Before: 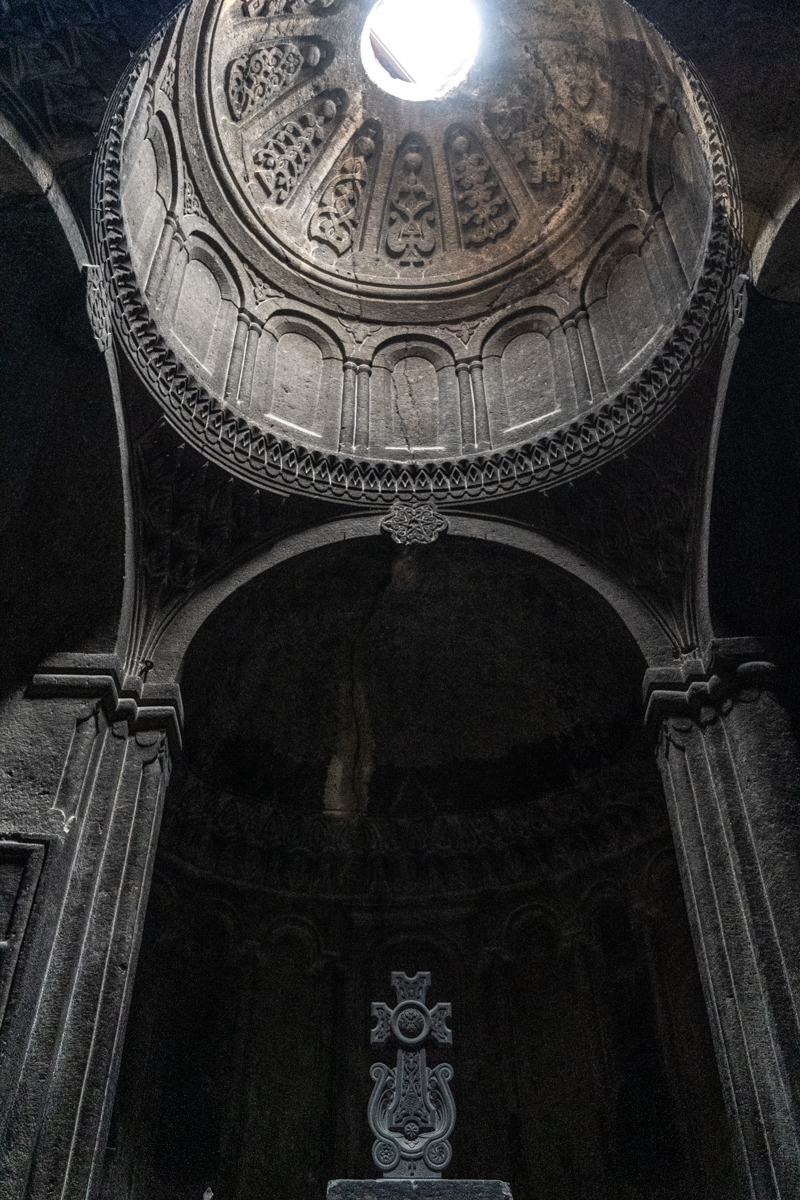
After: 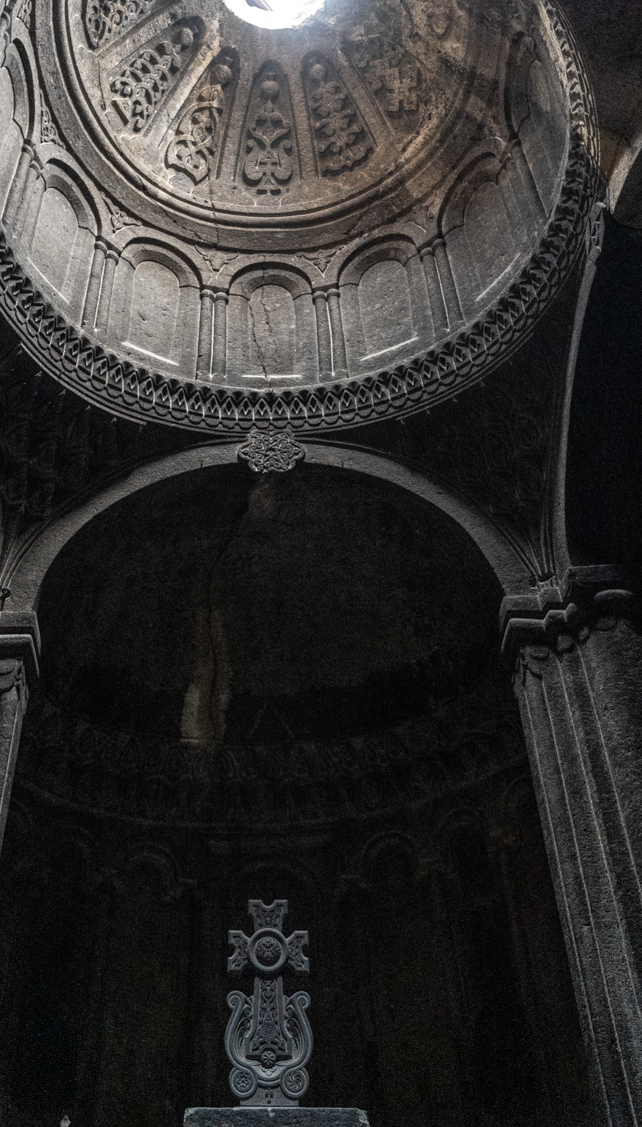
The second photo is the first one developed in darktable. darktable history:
crop and rotate: left 17.958%, top 6.006%, right 1.765%
